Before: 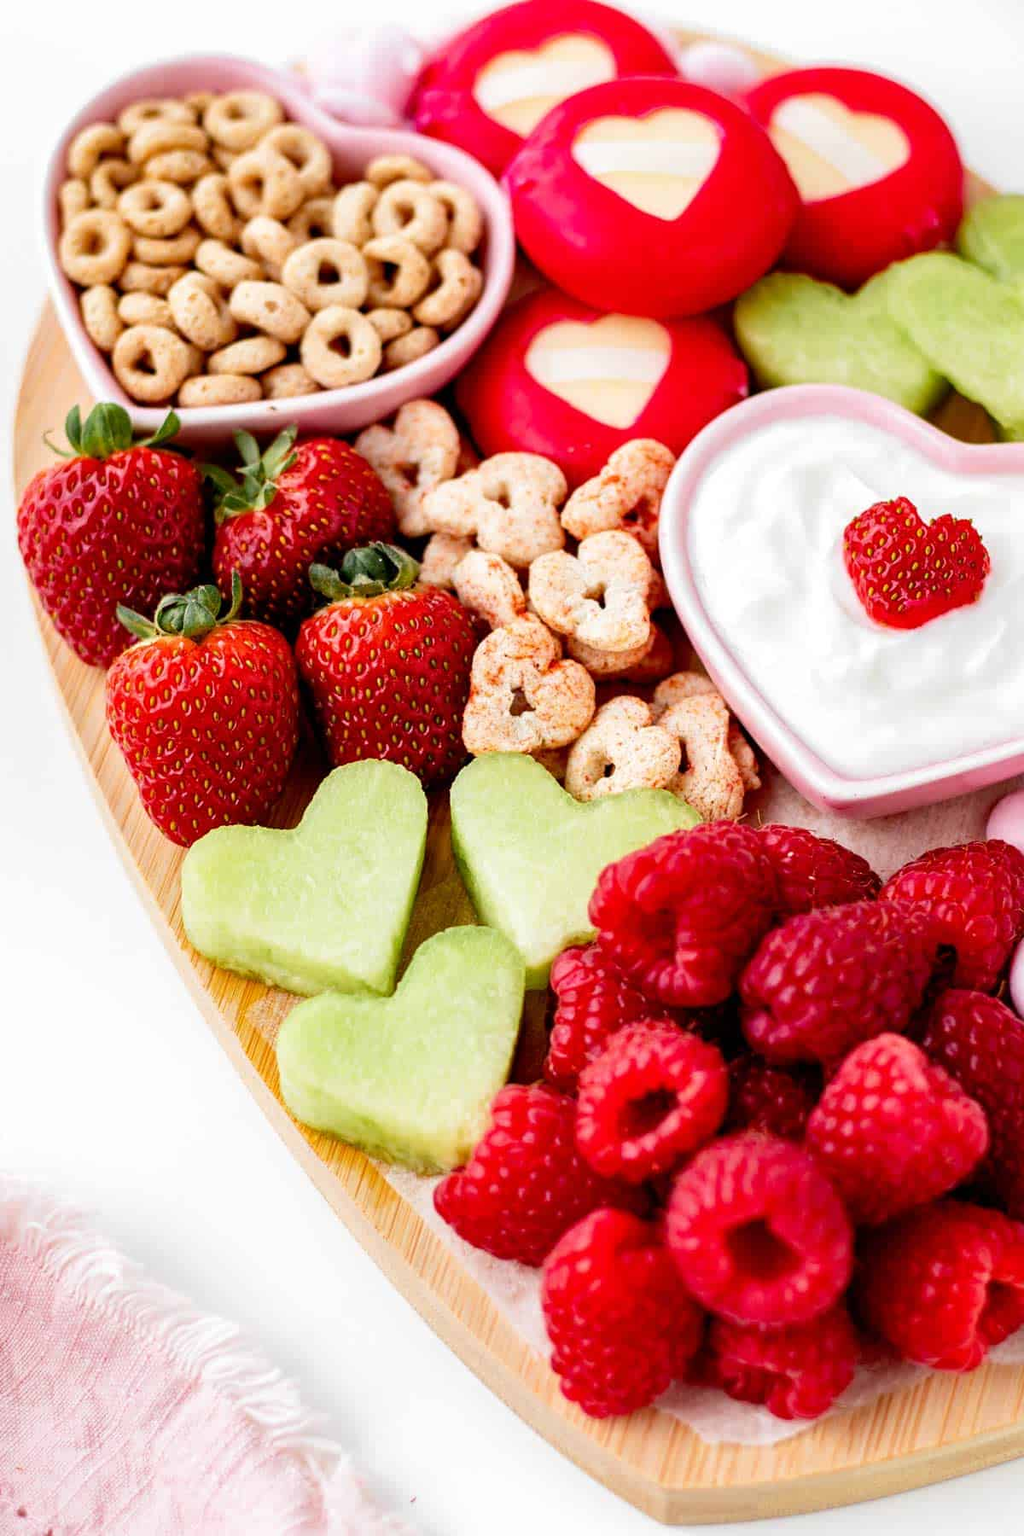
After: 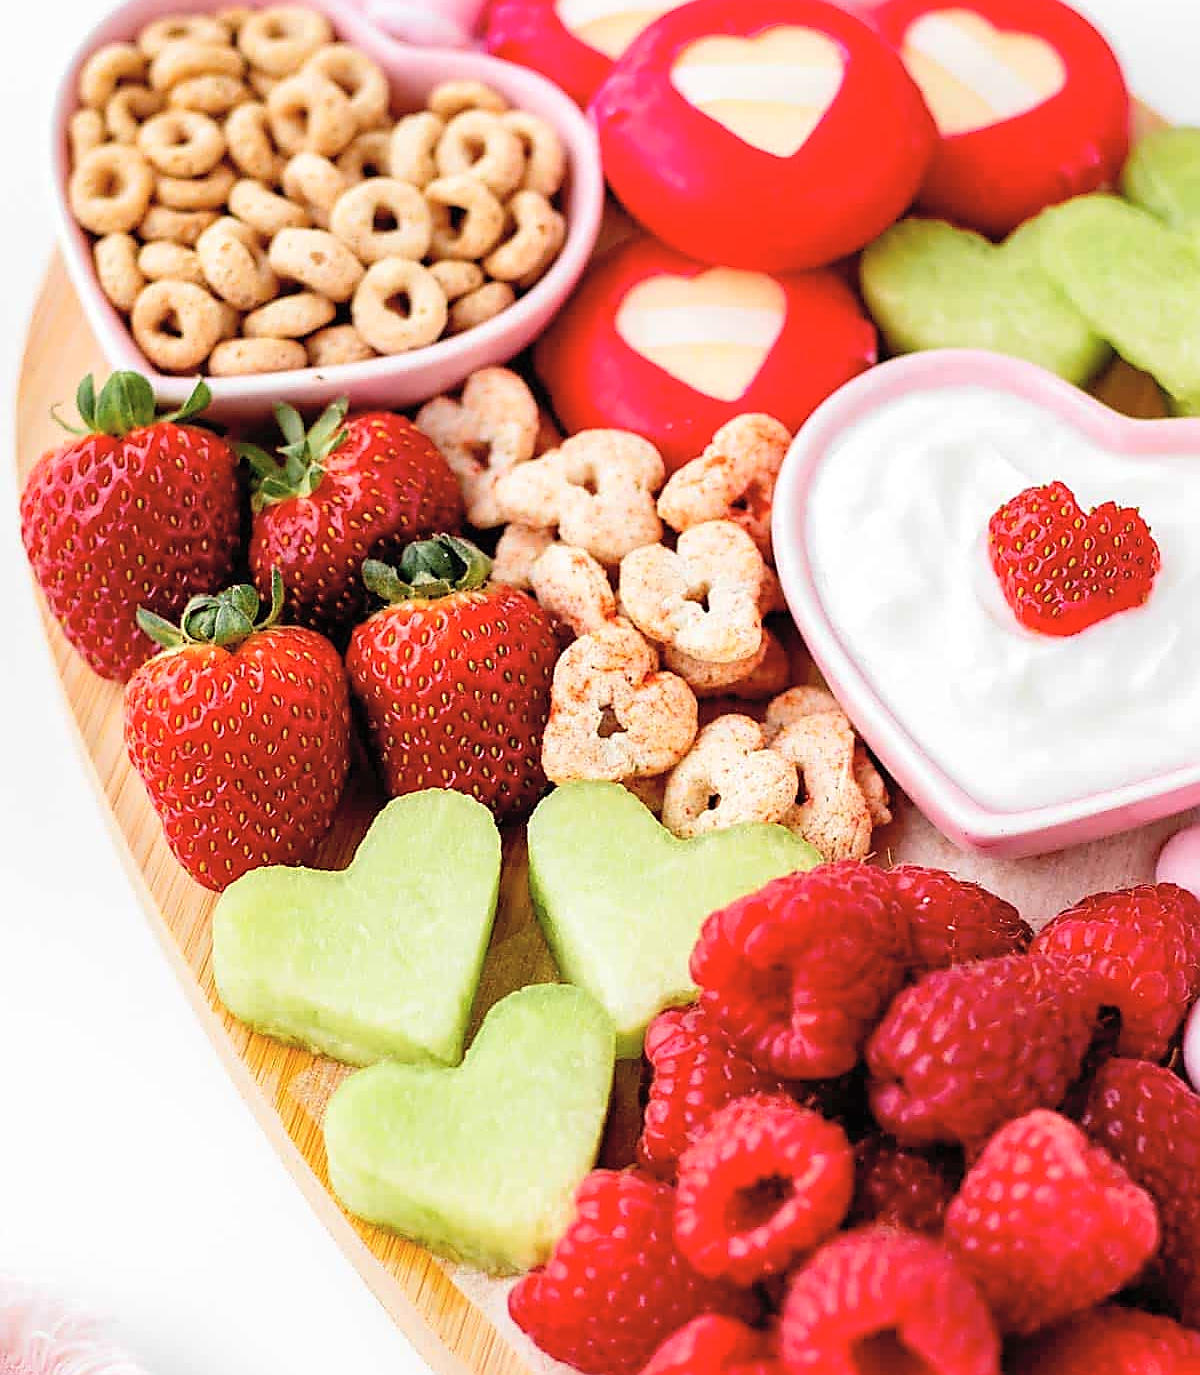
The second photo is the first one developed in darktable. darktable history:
contrast brightness saturation: brightness 0.146
sharpen: radius 1.393, amount 1.235, threshold 0.83
crop: top 5.637%, bottom 17.956%
